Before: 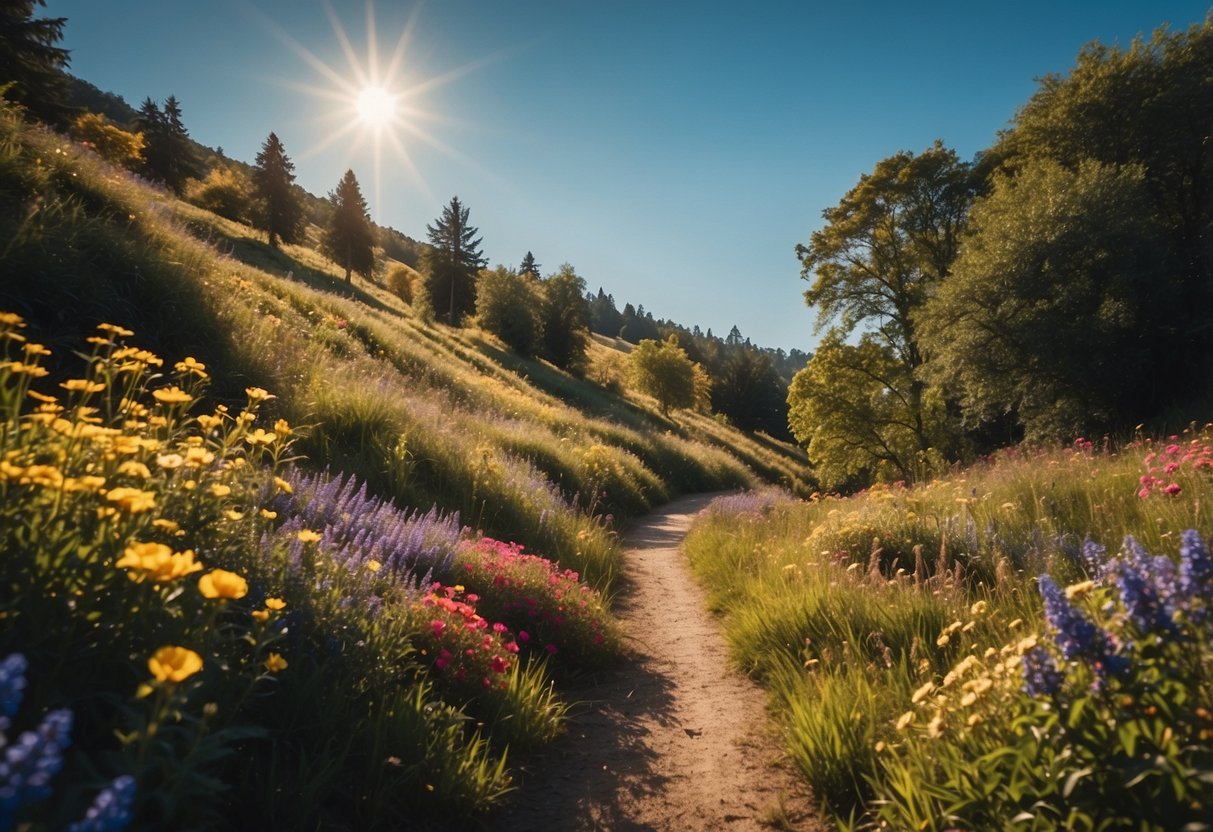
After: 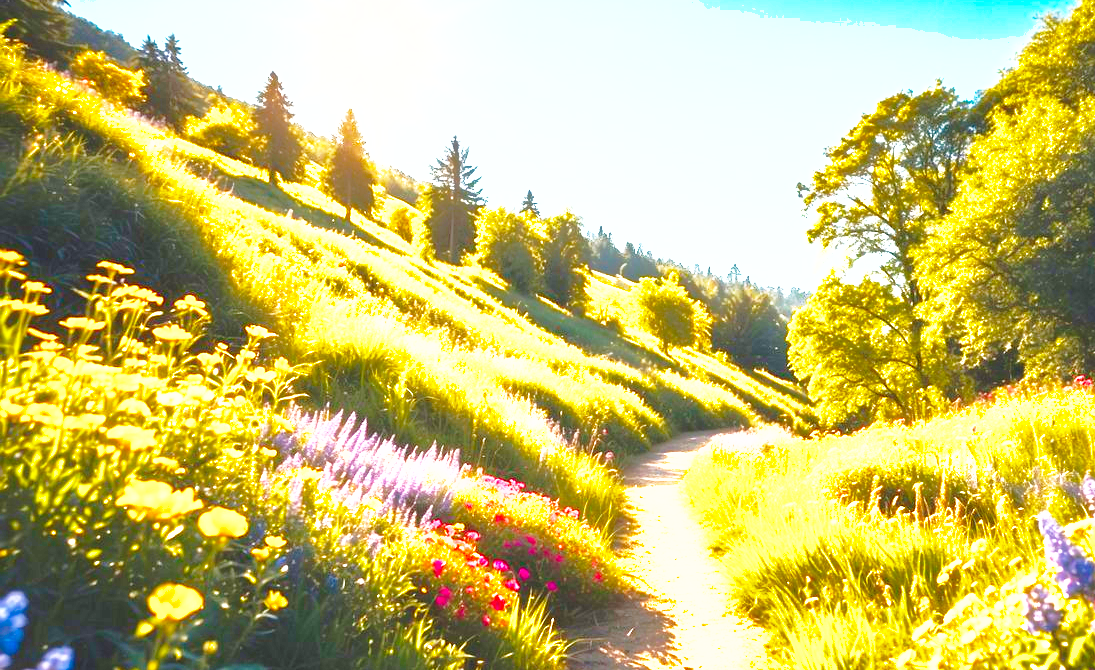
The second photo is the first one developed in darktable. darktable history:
color balance rgb: perceptual saturation grading › global saturation 25%, perceptual brilliance grading › global brilliance 35%, perceptual brilliance grading › highlights 50%, perceptual brilliance grading › mid-tones 60%, perceptual brilliance grading › shadows 35%, global vibrance 20%
exposure: black level correction 0, exposure 0.5 EV, compensate exposure bias true, compensate highlight preservation false
crop: top 7.49%, right 9.717%, bottom 11.943%
base curve: curves: ch0 [(0, 0) (0.028, 0.03) (0.121, 0.232) (0.46, 0.748) (0.859, 0.968) (1, 1)], preserve colors none
tone equalizer: -8 EV 0.25 EV, -7 EV 0.417 EV, -6 EV 0.417 EV, -5 EV 0.25 EV, -3 EV -0.25 EV, -2 EV -0.417 EV, -1 EV -0.417 EV, +0 EV -0.25 EV, edges refinement/feathering 500, mask exposure compensation -1.57 EV, preserve details guided filter
shadows and highlights: on, module defaults
